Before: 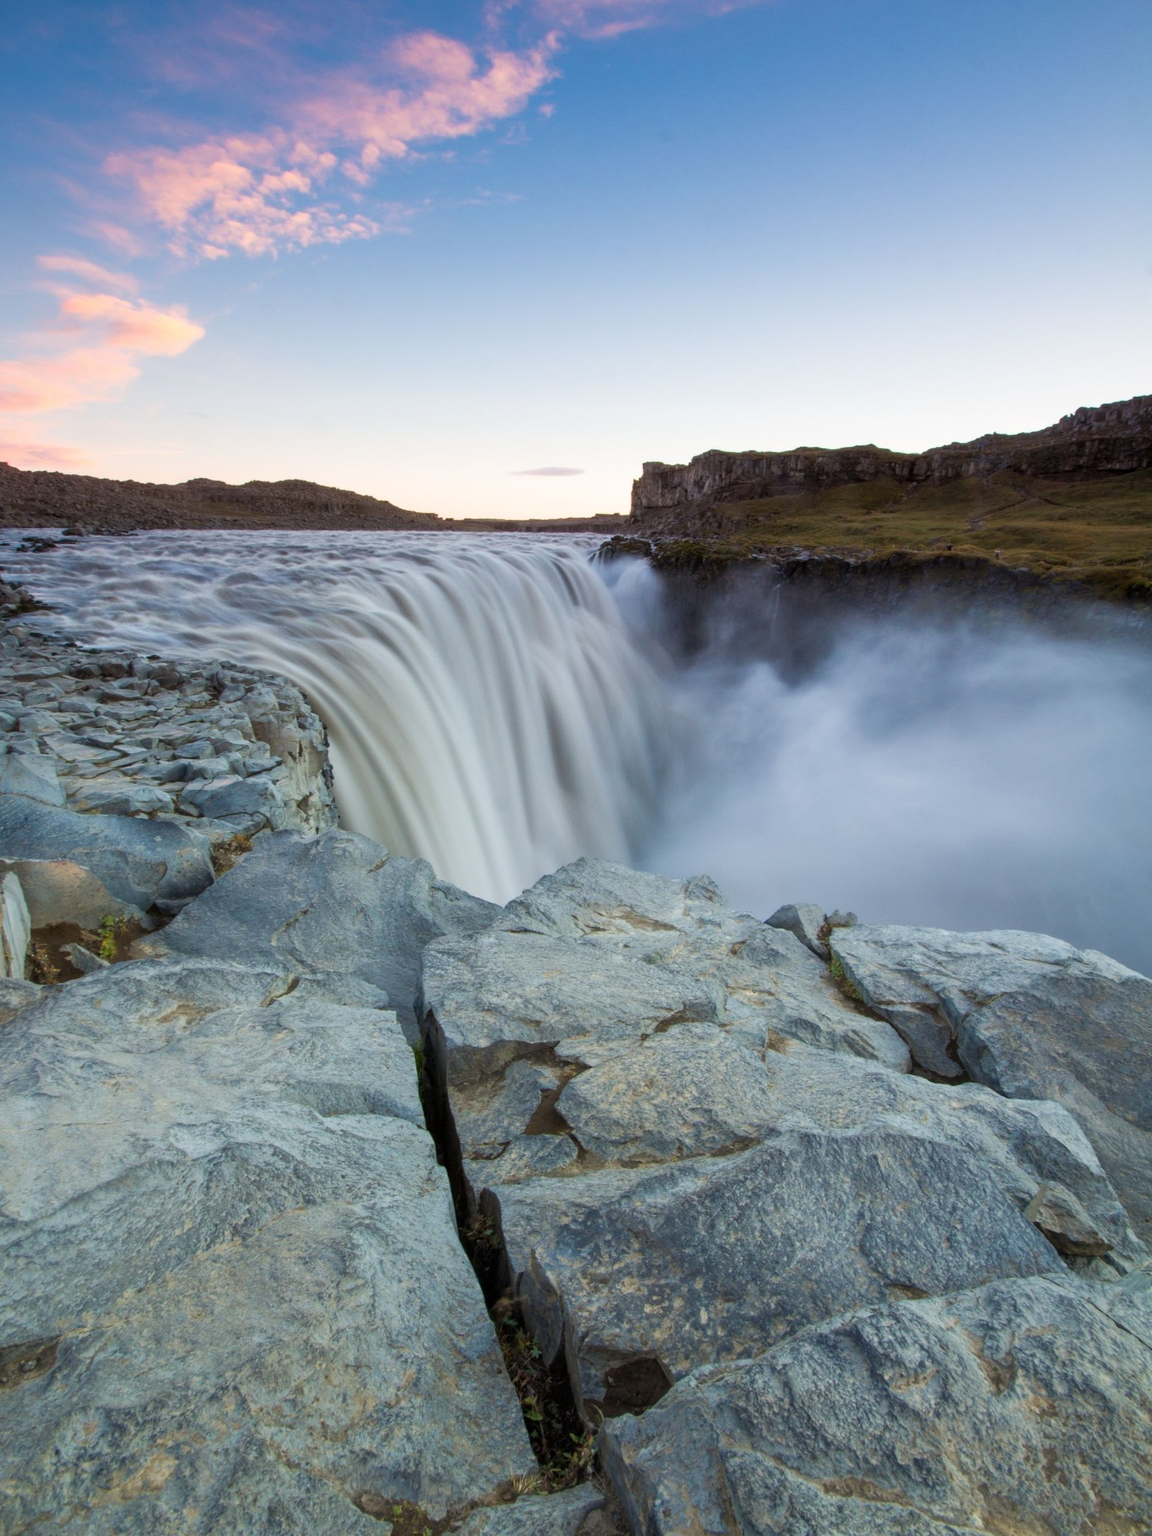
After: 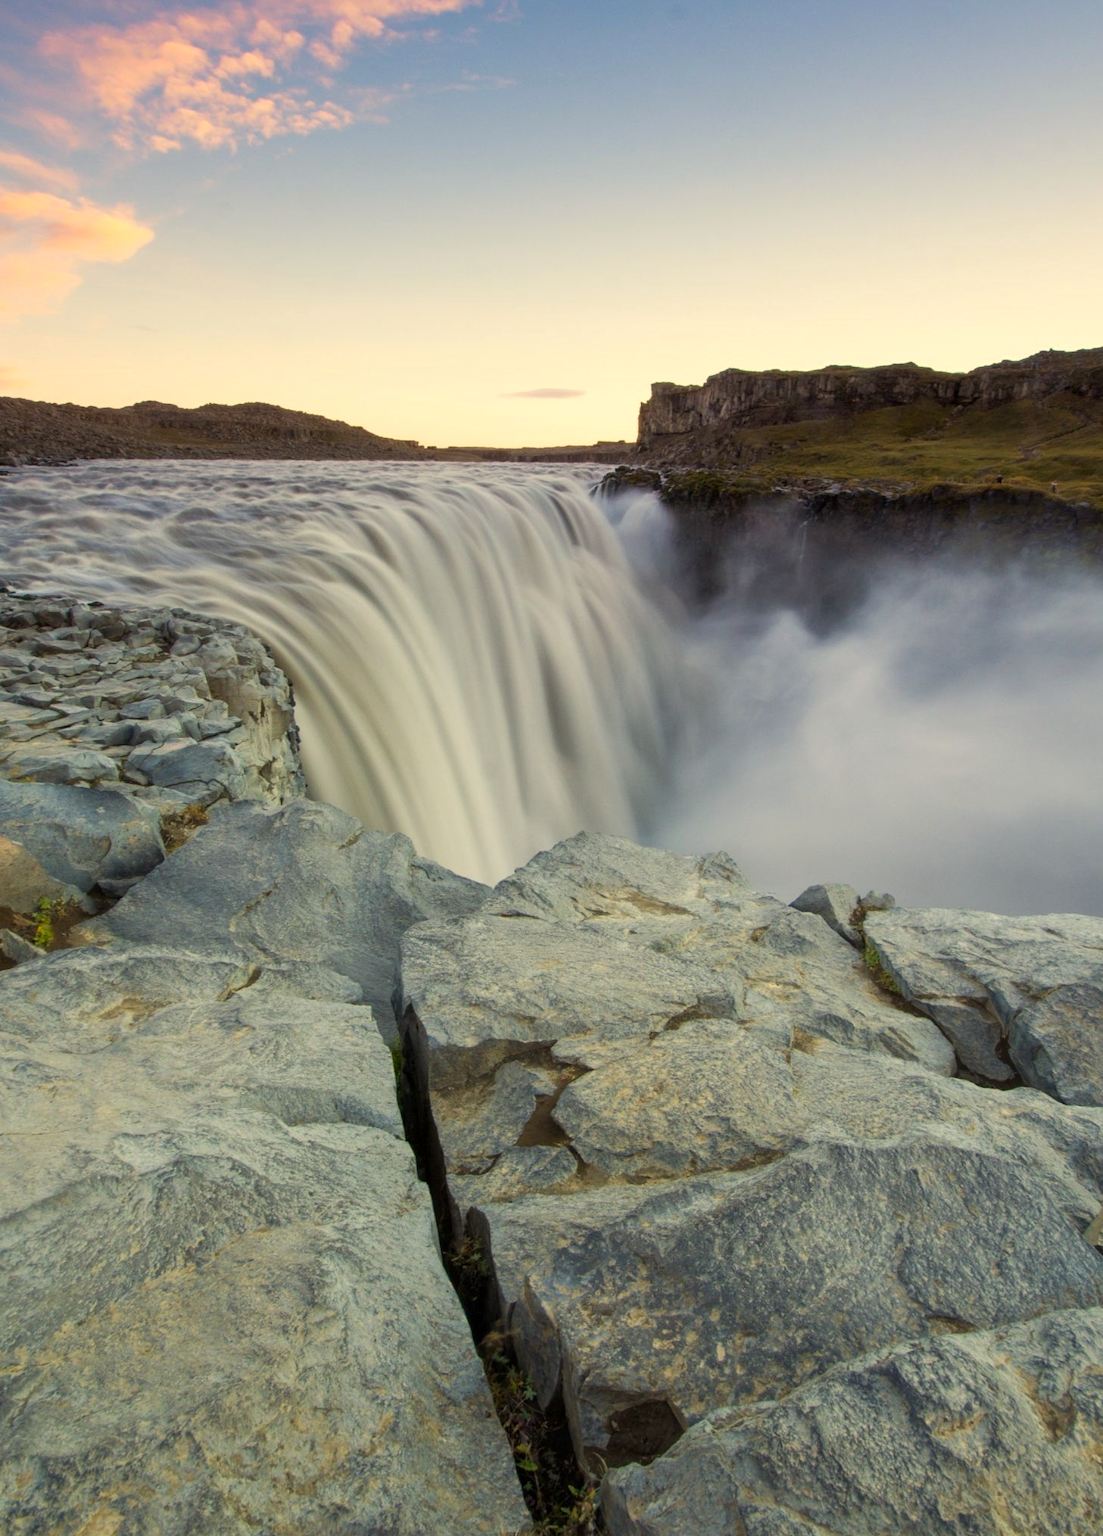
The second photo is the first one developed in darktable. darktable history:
color correction: highlights a* 2.48, highlights b* 23.26
crop: left 6.057%, top 8.187%, right 9.537%, bottom 3.733%
